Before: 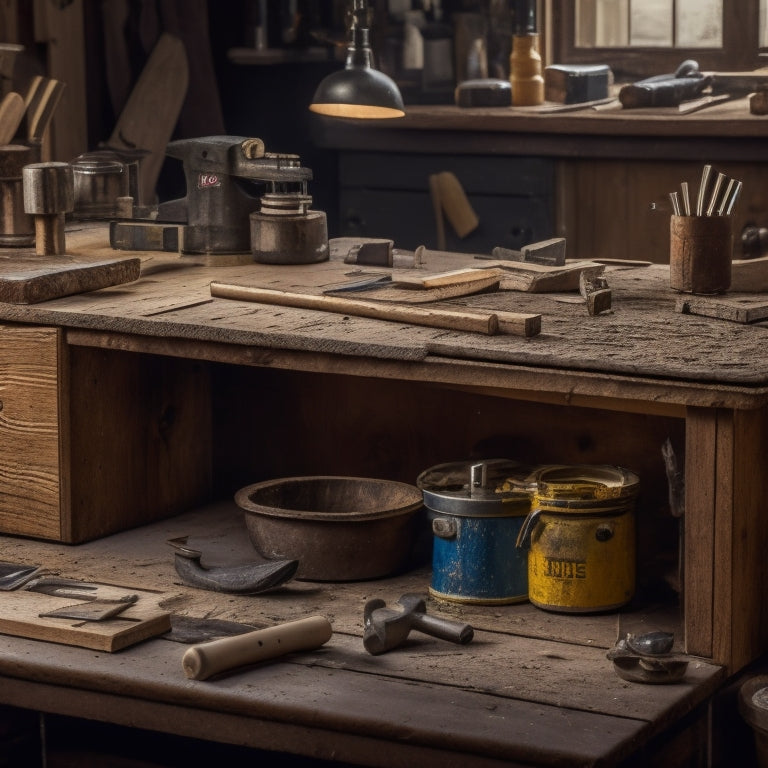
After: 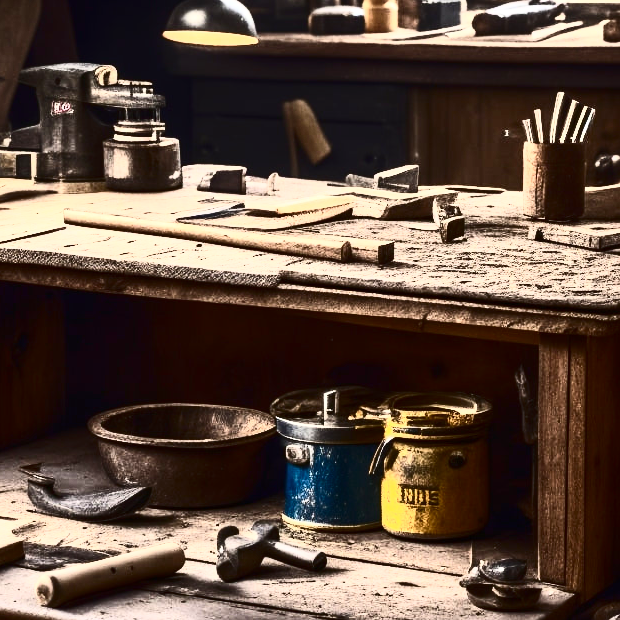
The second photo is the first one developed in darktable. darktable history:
exposure: black level correction 0, exposure 1.2 EV, compensate highlight preservation false
crop: left 19.159%, top 9.58%, bottom 9.58%
contrast brightness saturation: contrast 0.93, brightness 0.2
